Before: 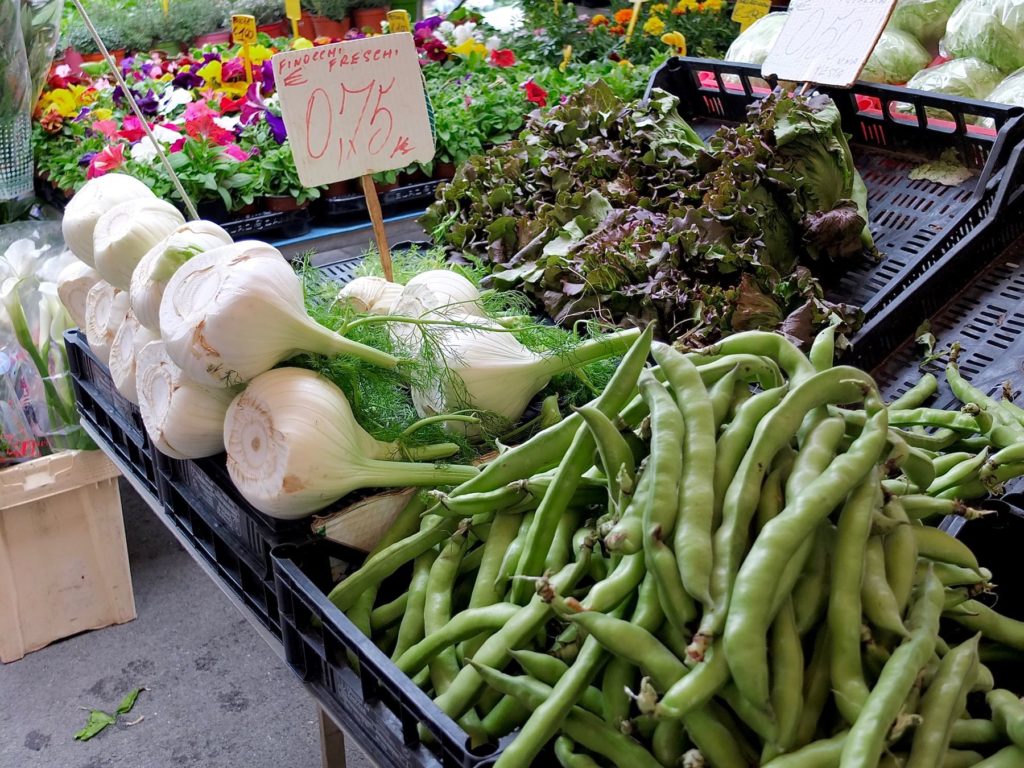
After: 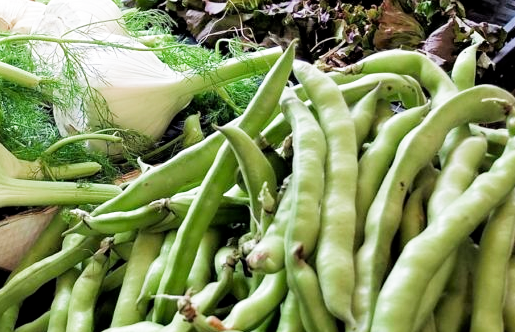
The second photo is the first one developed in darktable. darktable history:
crop: left 35.03%, top 36.625%, right 14.663%, bottom 20.057%
filmic rgb: middle gray luminance 9.23%, black relative exposure -10.55 EV, white relative exposure 3.45 EV, threshold 6 EV, target black luminance 0%, hardness 5.98, latitude 59.69%, contrast 1.087, highlights saturation mix 5%, shadows ↔ highlights balance 29.23%, add noise in highlights 0, color science v3 (2019), use custom middle-gray values true, iterations of high-quality reconstruction 0, contrast in highlights soft, enable highlight reconstruction true
